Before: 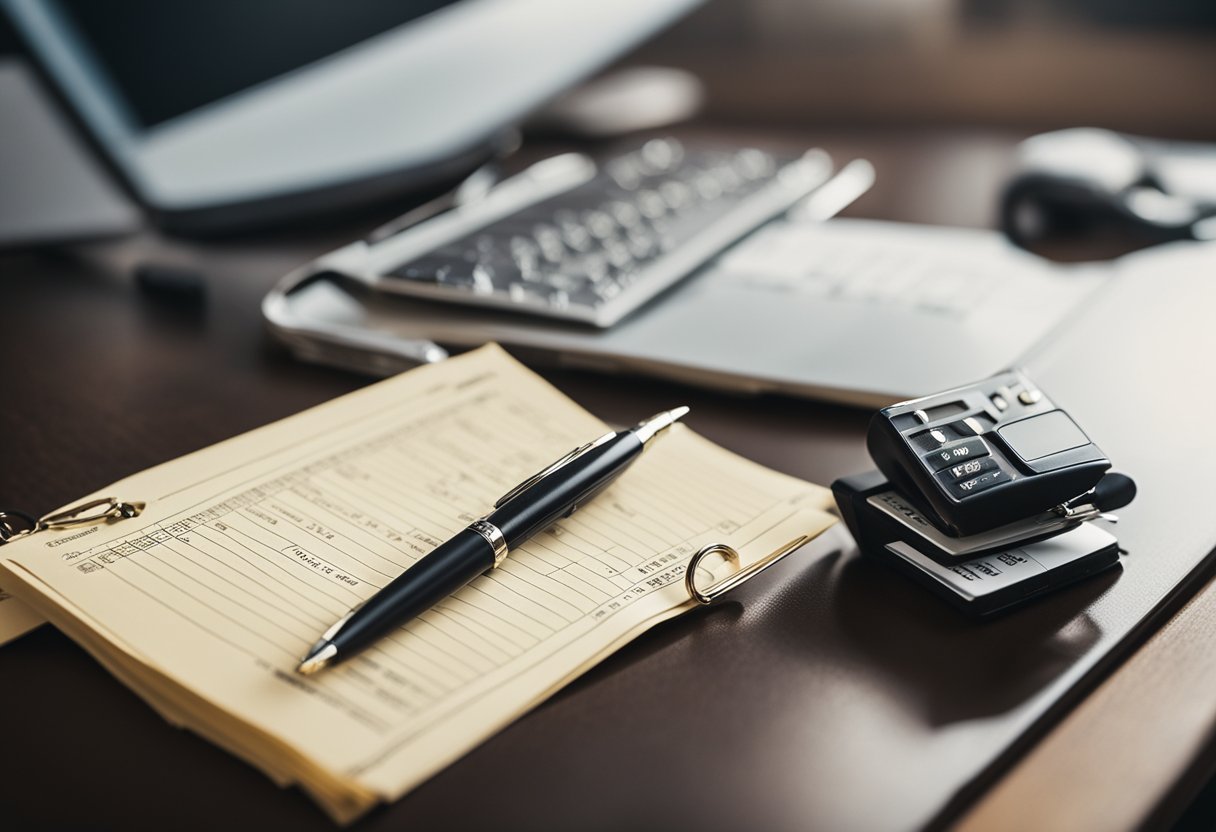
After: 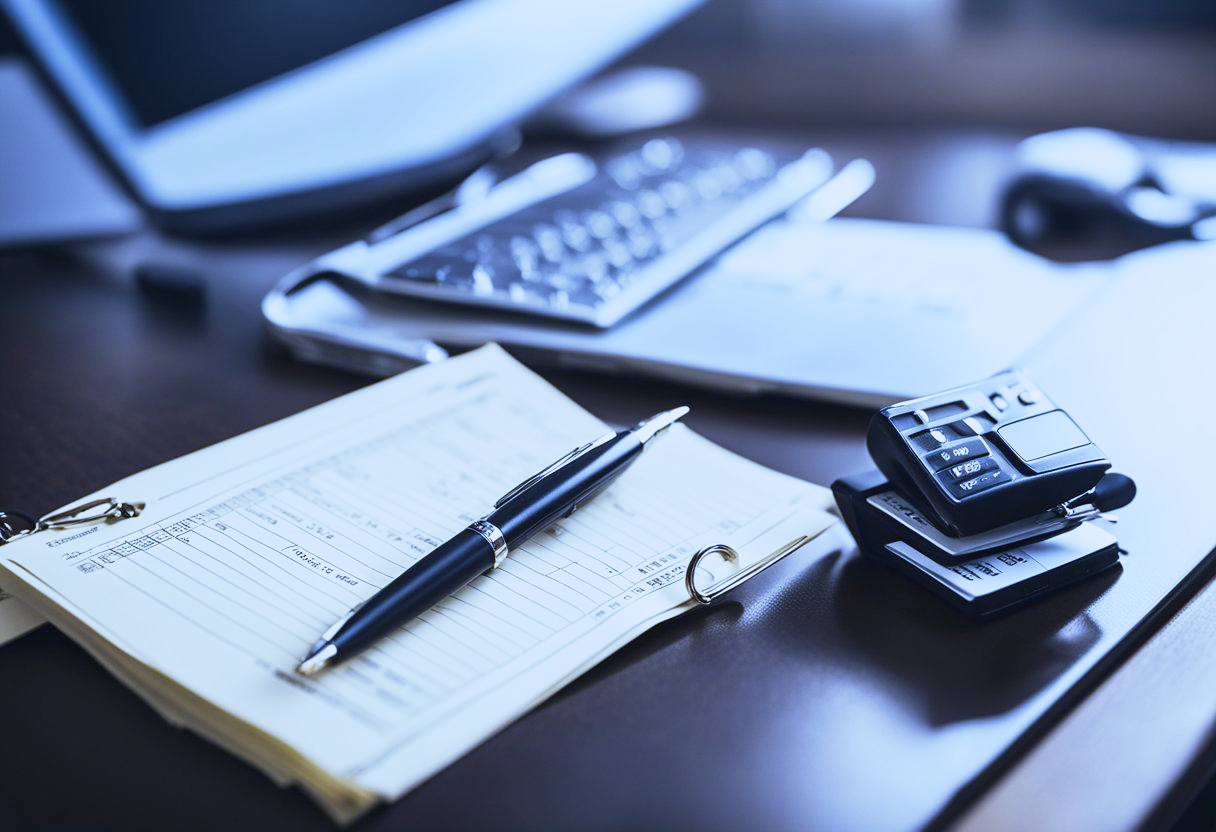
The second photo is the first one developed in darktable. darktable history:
white balance: red 0.766, blue 1.537
base curve: curves: ch0 [(0, 0) (0.088, 0.125) (0.176, 0.251) (0.354, 0.501) (0.613, 0.749) (1, 0.877)], preserve colors none
